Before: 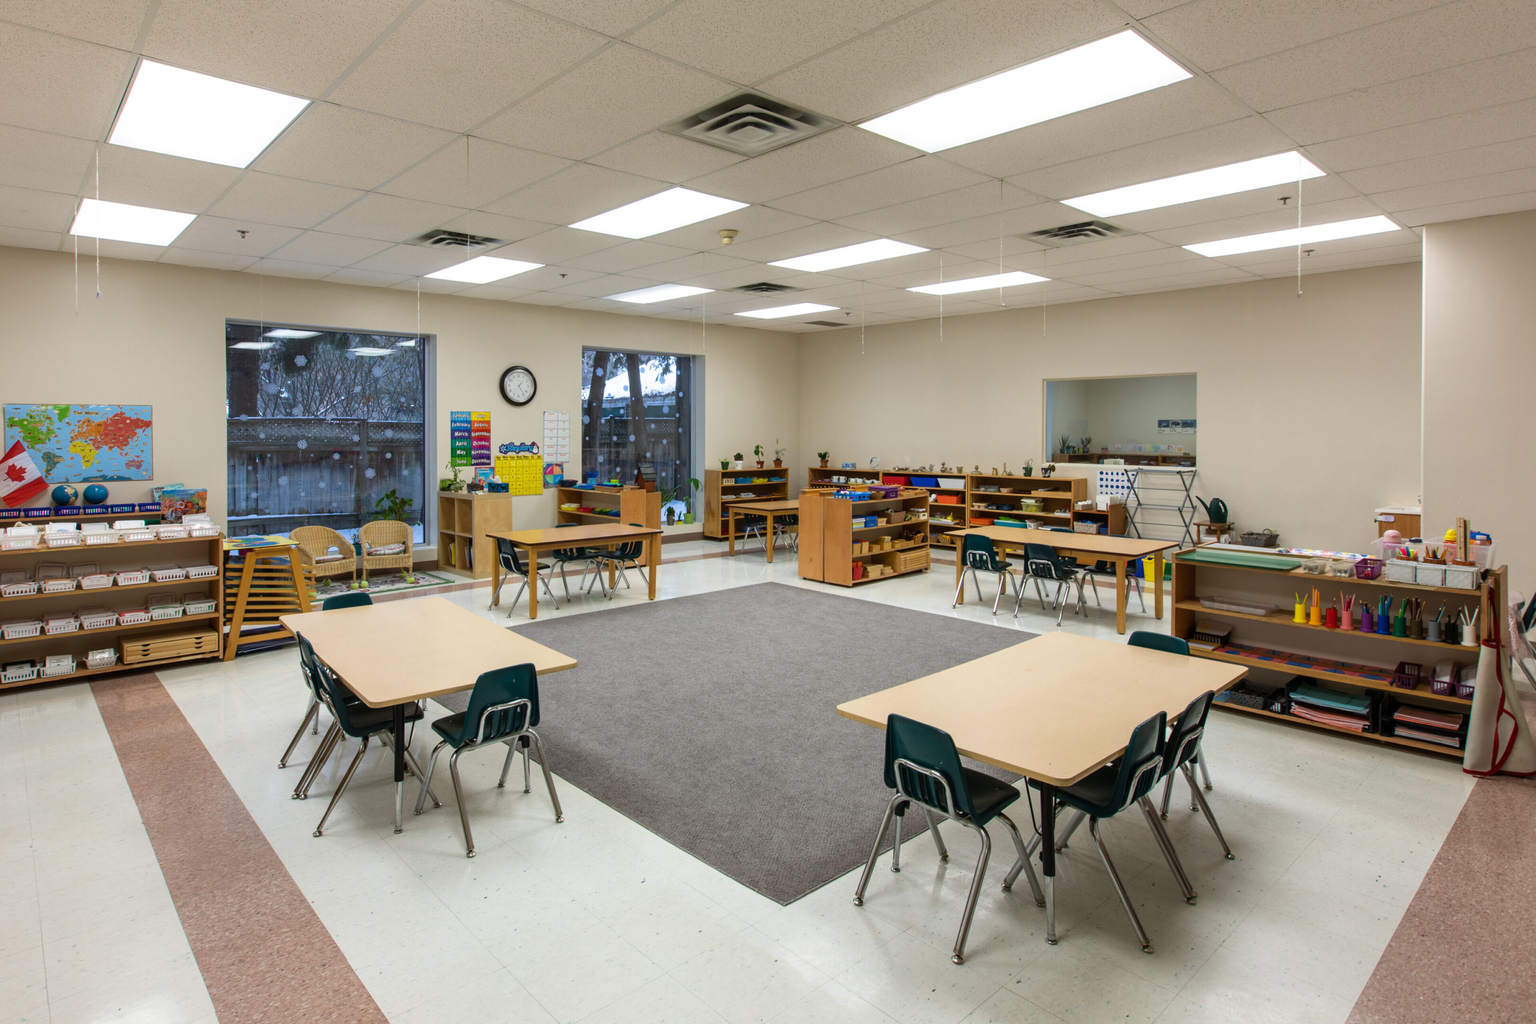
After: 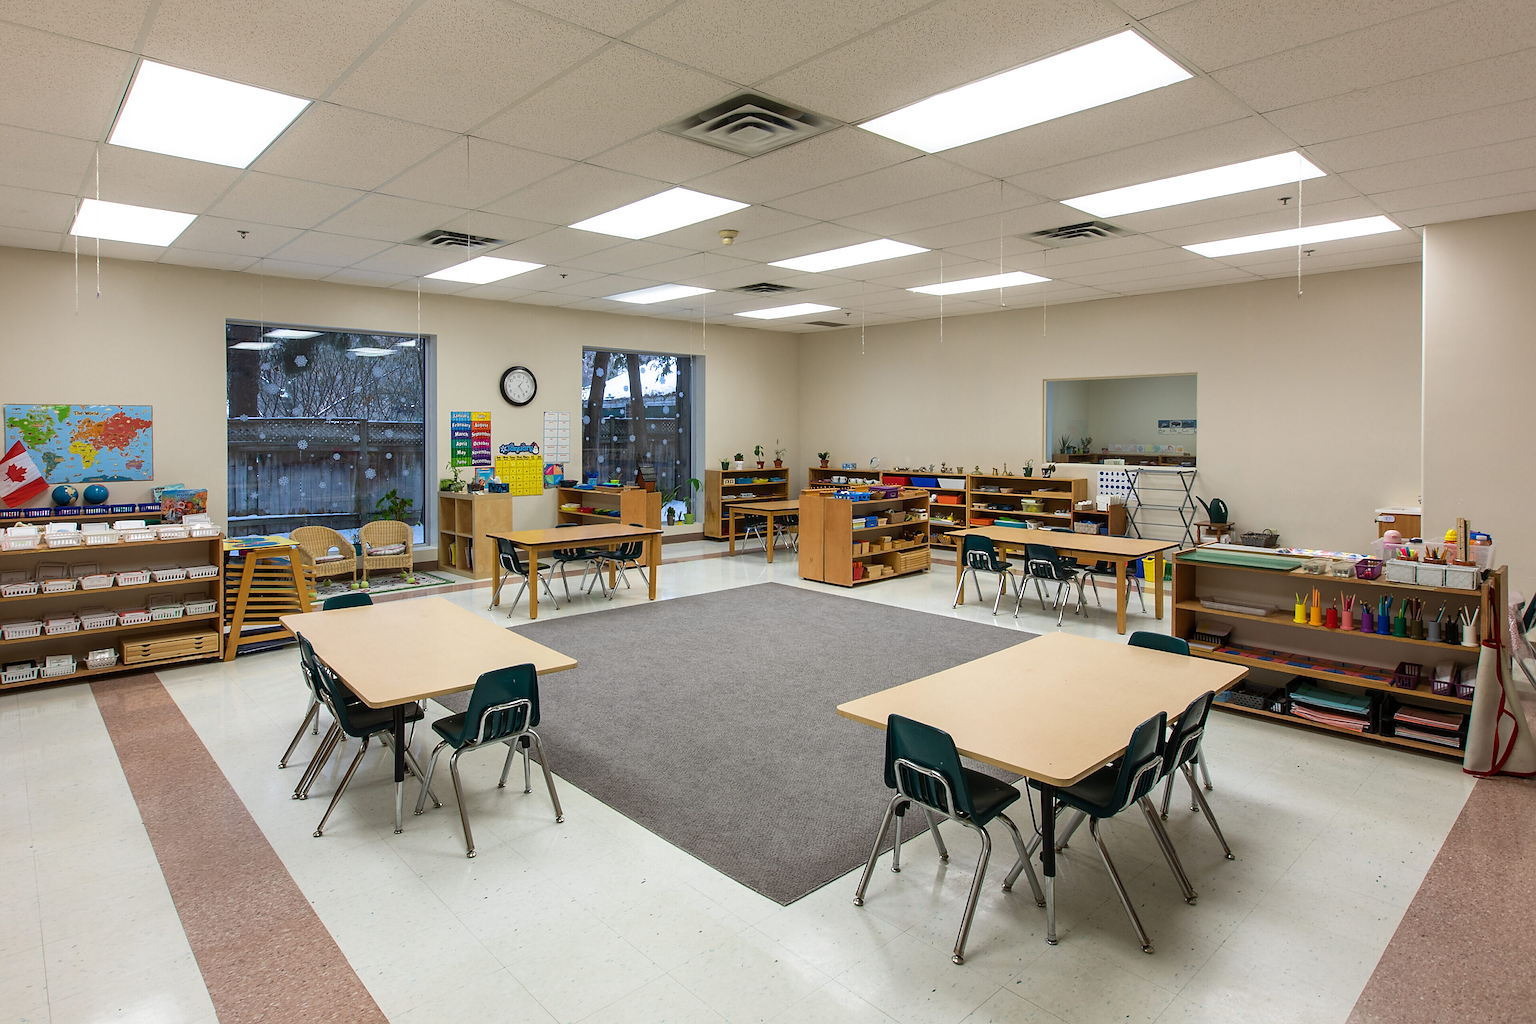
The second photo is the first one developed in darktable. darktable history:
sharpen: radius 1.362, amount 1.248, threshold 0.787
exposure: compensate highlight preservation false
